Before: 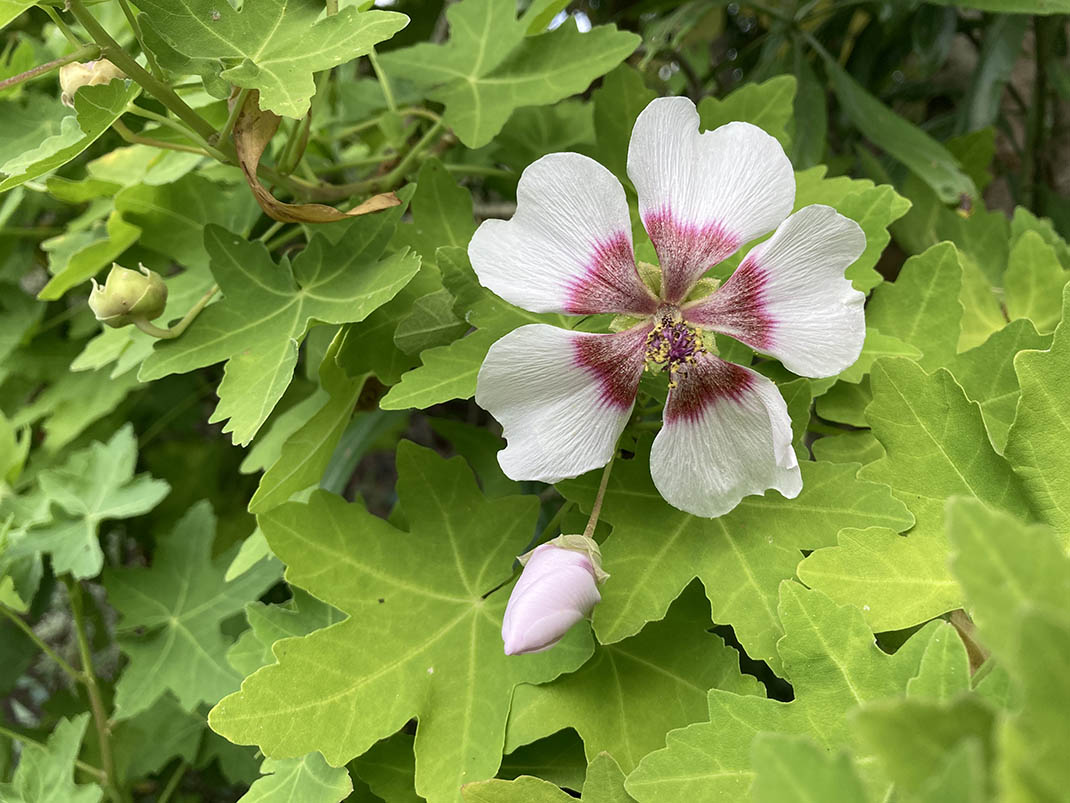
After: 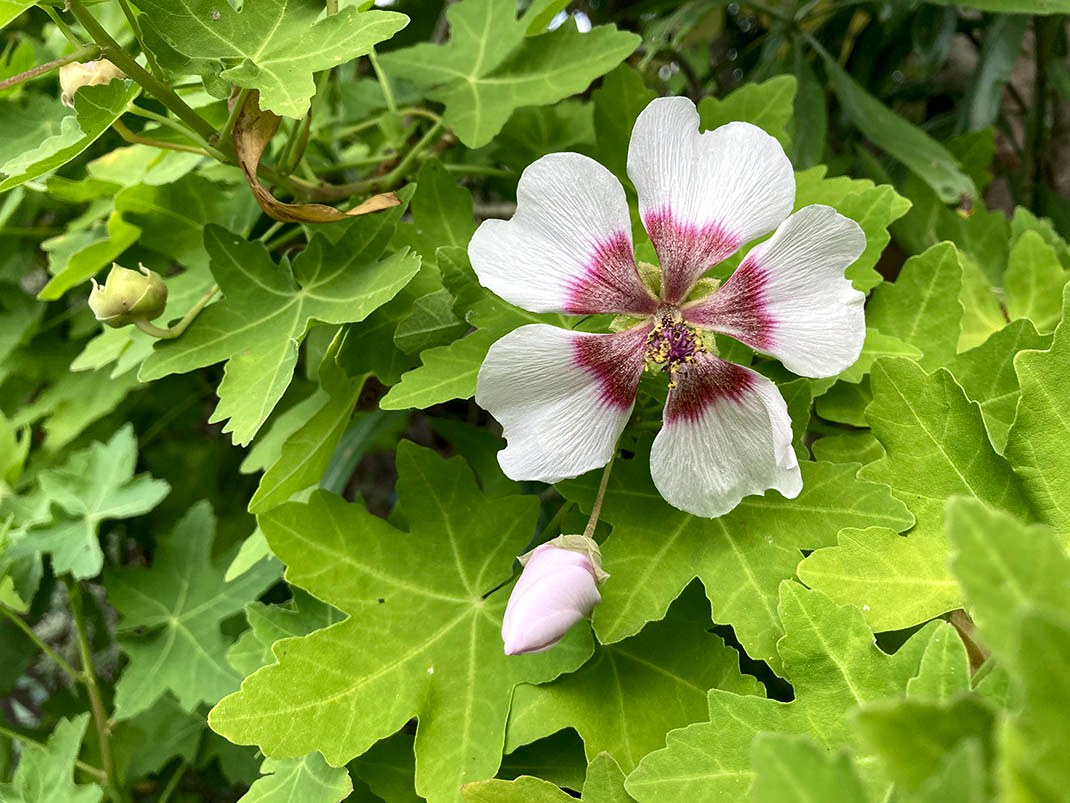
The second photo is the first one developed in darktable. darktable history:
white balance: emerald 1
local contrast: mode bilateral grid, contrast 20, coarseness 50, detail 159%, midtone range 0.2
